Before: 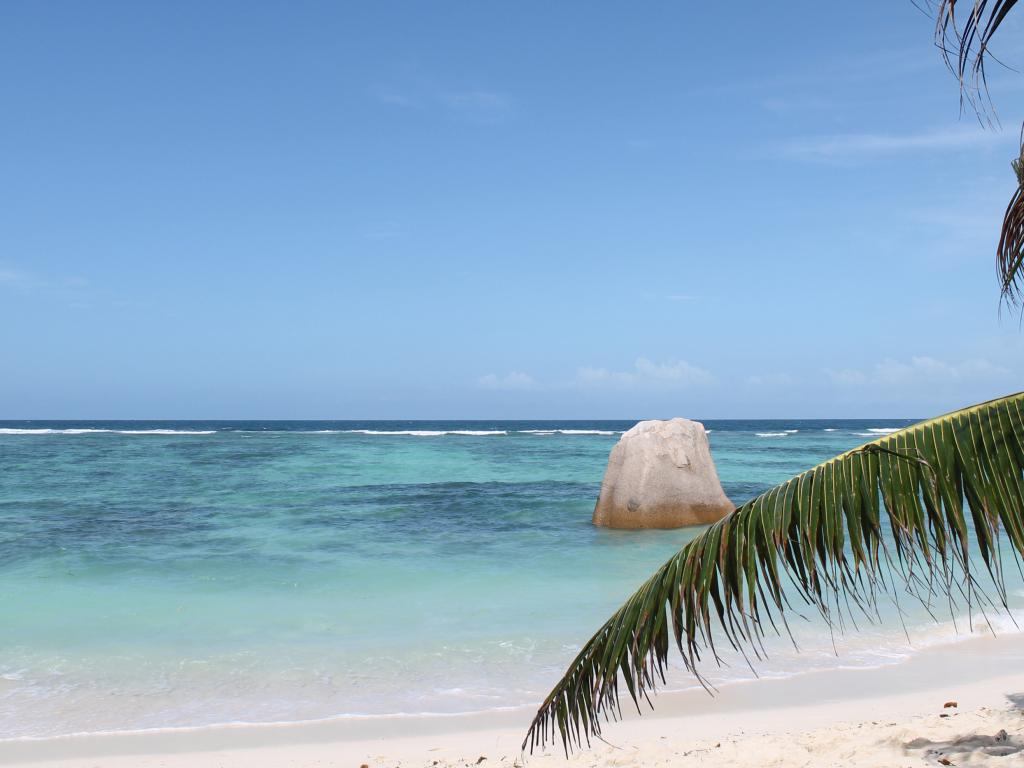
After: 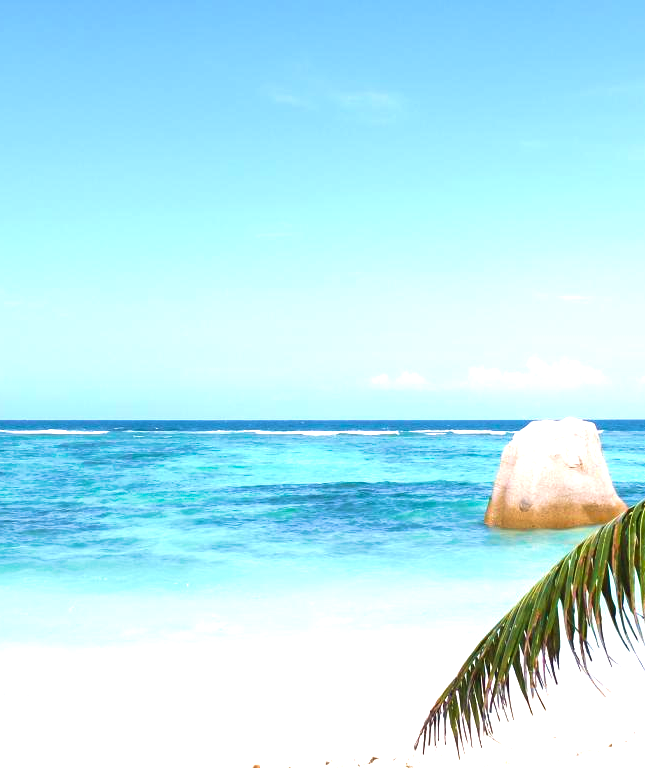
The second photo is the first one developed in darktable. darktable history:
crop: left 10.556%, right 26.368%
color balance rgb: perceptual saturation grading › global saturation 30.171%, global vibrance 9.78%
contrast brightness saturation: saturation -0.046
exposure: black level correction 0, exposure 1.195 EV, compensate exposure bias true, compensate highlight preservation false
velvia: strength 44.79%
